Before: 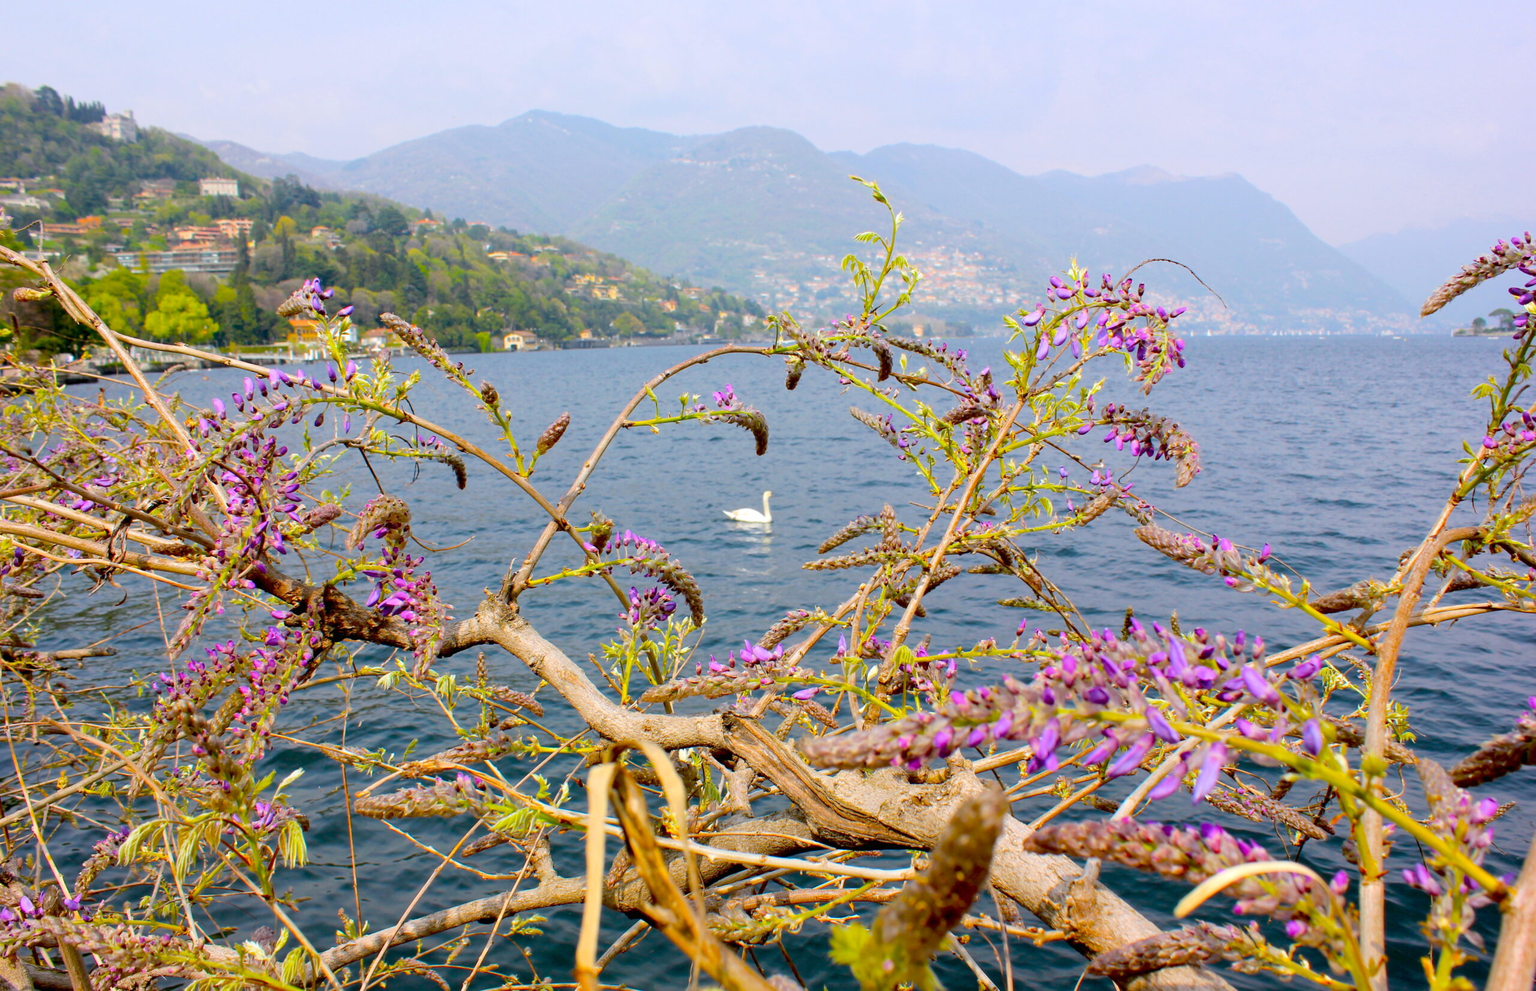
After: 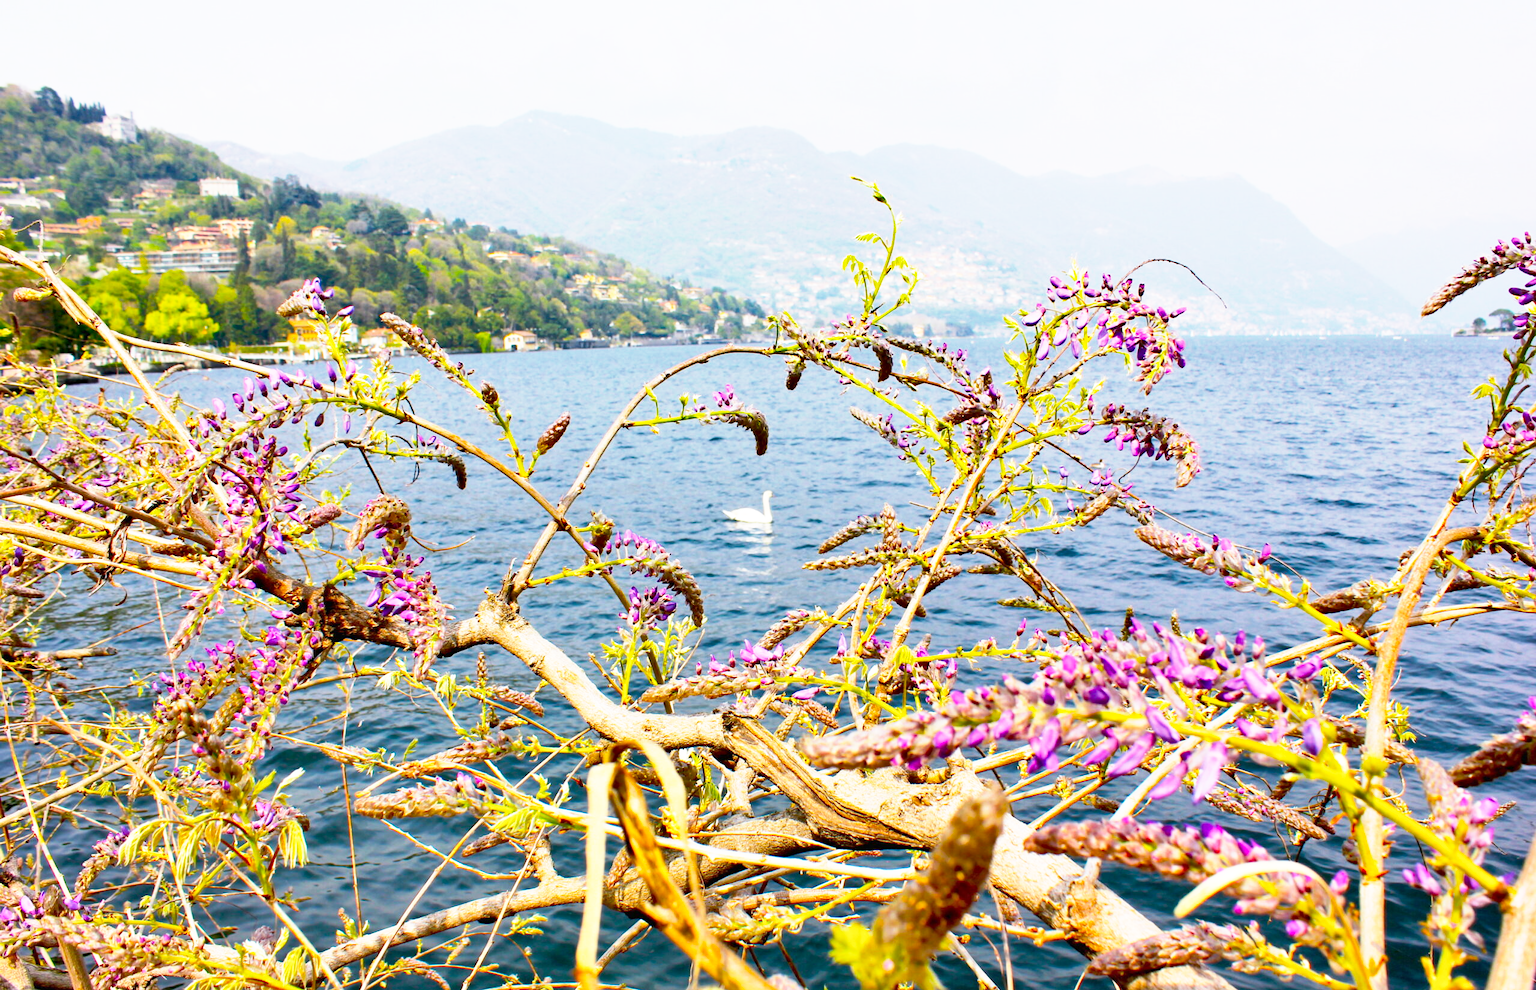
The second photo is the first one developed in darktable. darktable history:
base curve: curves: ch0 [(0, 0) (0.495, 0.917) (1, 1)], preserve colors none
shadows and highlights: soften with gaussian
